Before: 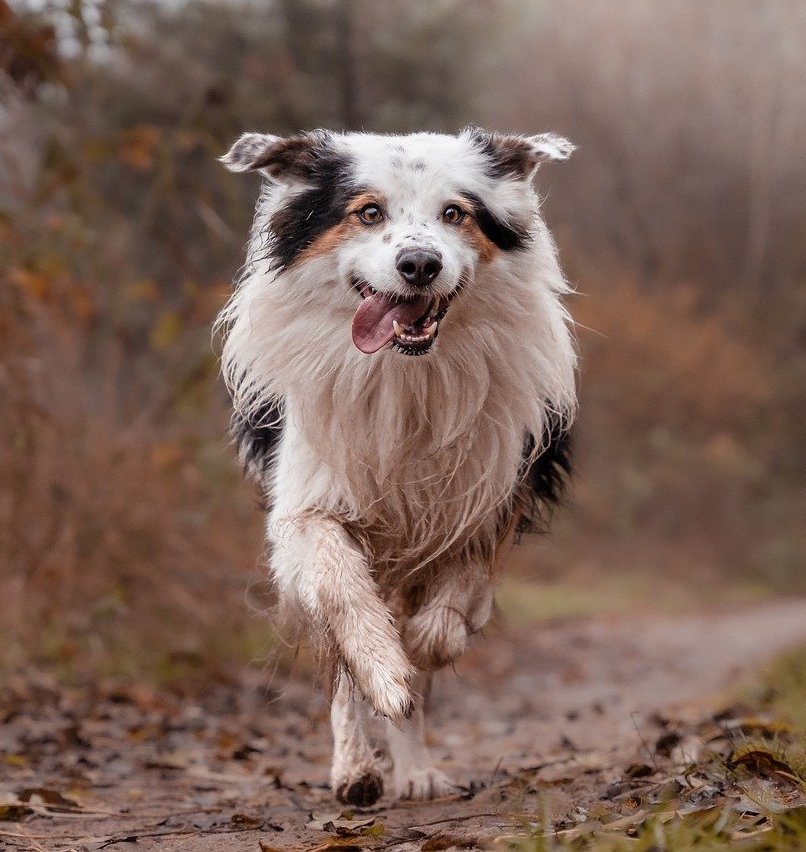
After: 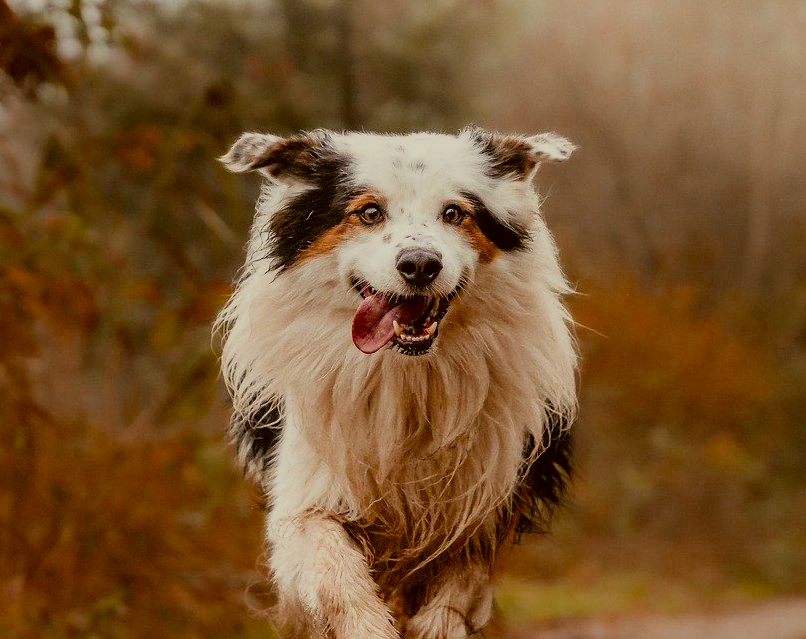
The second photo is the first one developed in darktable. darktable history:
filmic rgb: black relative exposure -7.65 EV, white relative exposure 4.56 EV, hardness 3.61, enable highlight reconstruction true
color correction: highlights a* -1.39, highlights b* 10.25, shadows a* 0.908, shadows b* 19.05
crop: bottom 24.979%
shadows and highlights: radius 335.37, shadows 63.33, highlights 4.24, compress 87.45%, soften with gaussian
color balance rgb: global offset › luminance 0.227%, perceptual saturation grading › global saturation 43.178%, saturation formula JzAzBz (2021)
